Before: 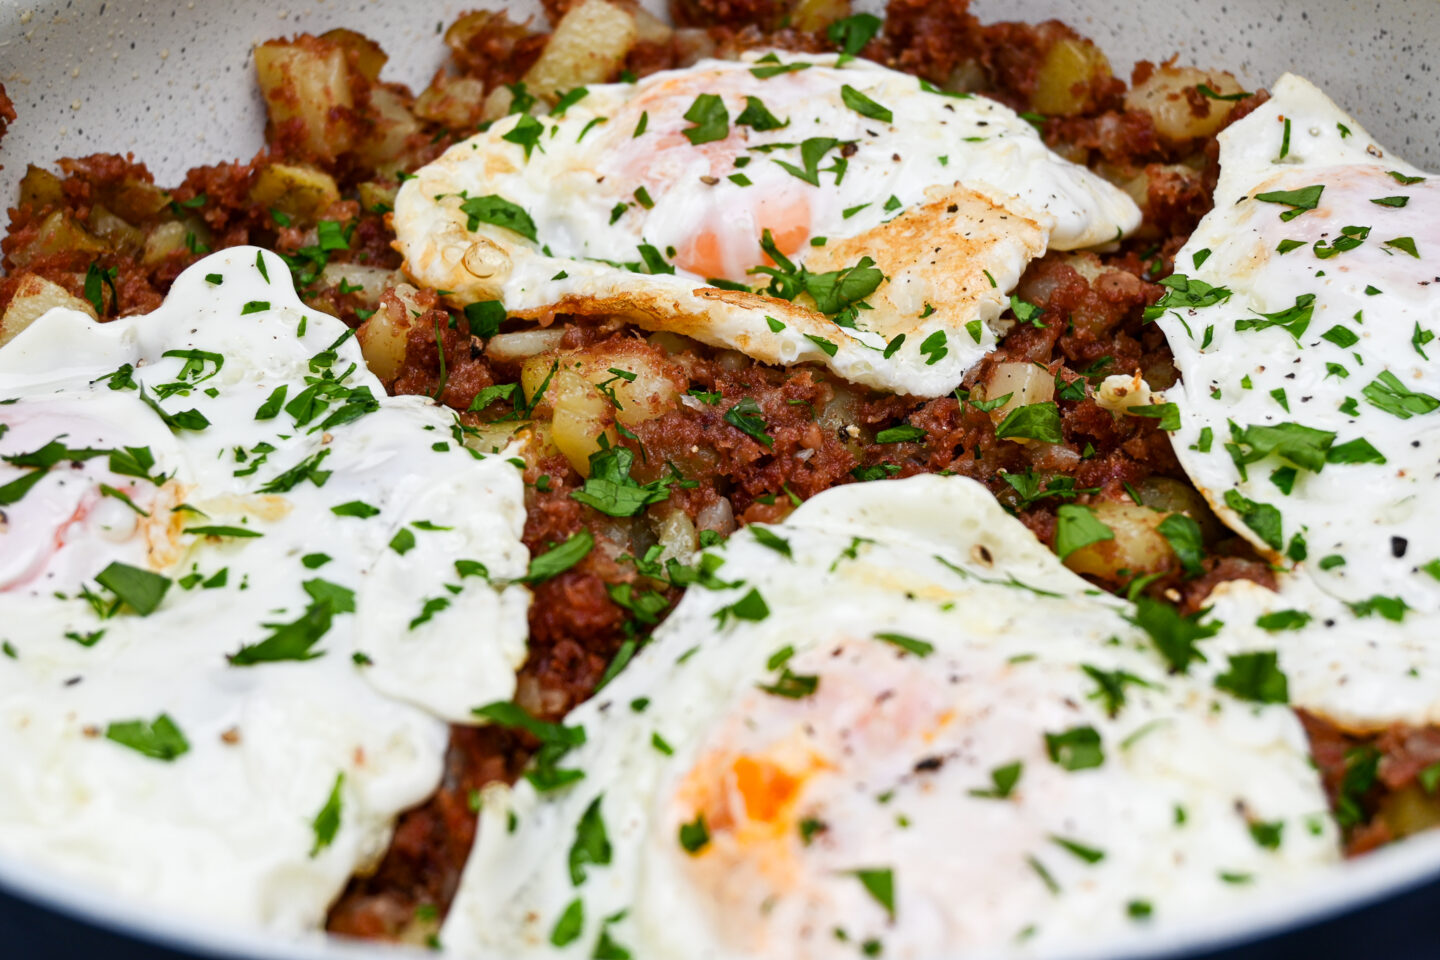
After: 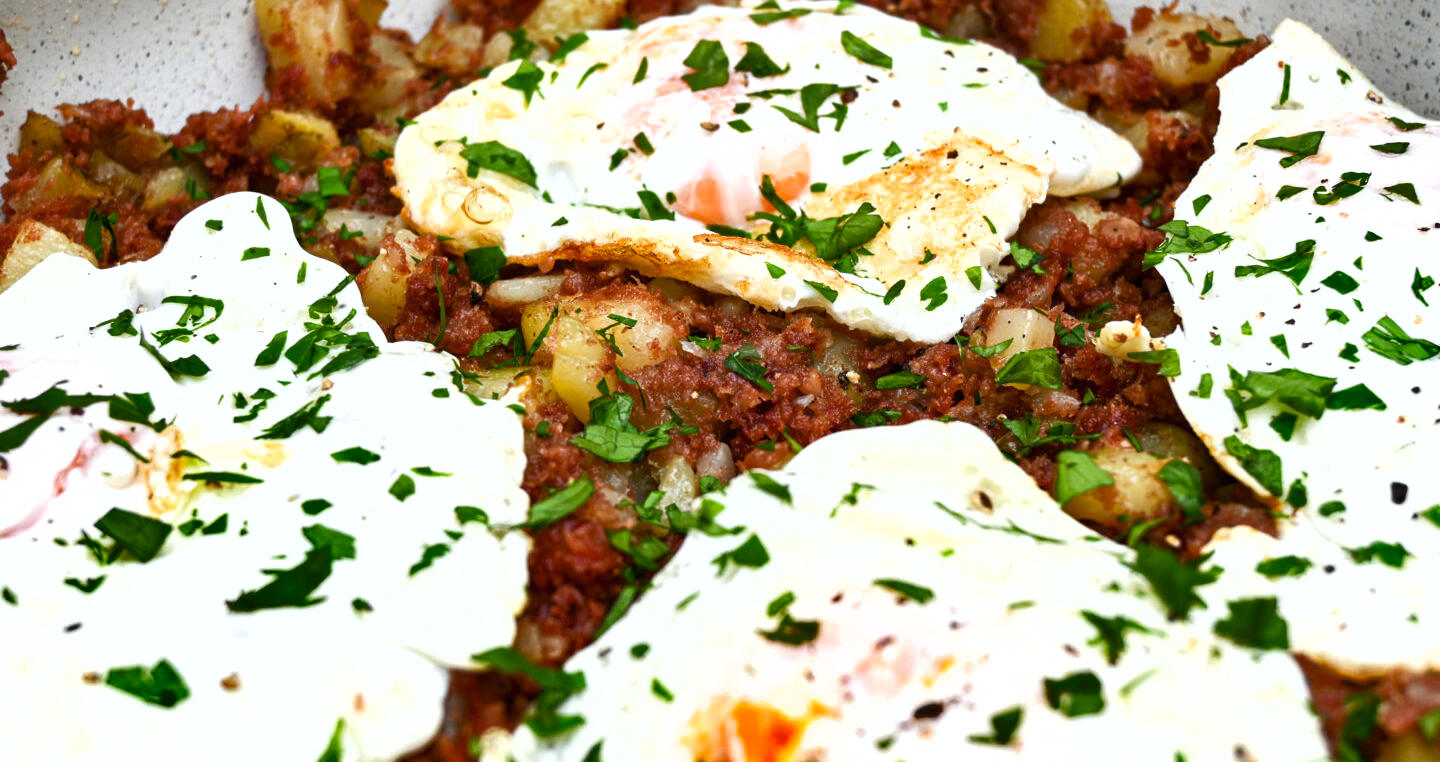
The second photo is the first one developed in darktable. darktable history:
crop and rotate: top 5.667%, bottom 14.937%
exposure: exposure 0.564 EV, compensate highlight preservation false
shadows and highlights: low approximation 0.01, soften with gaussian
white balance: red 0.978, blue 0.999
